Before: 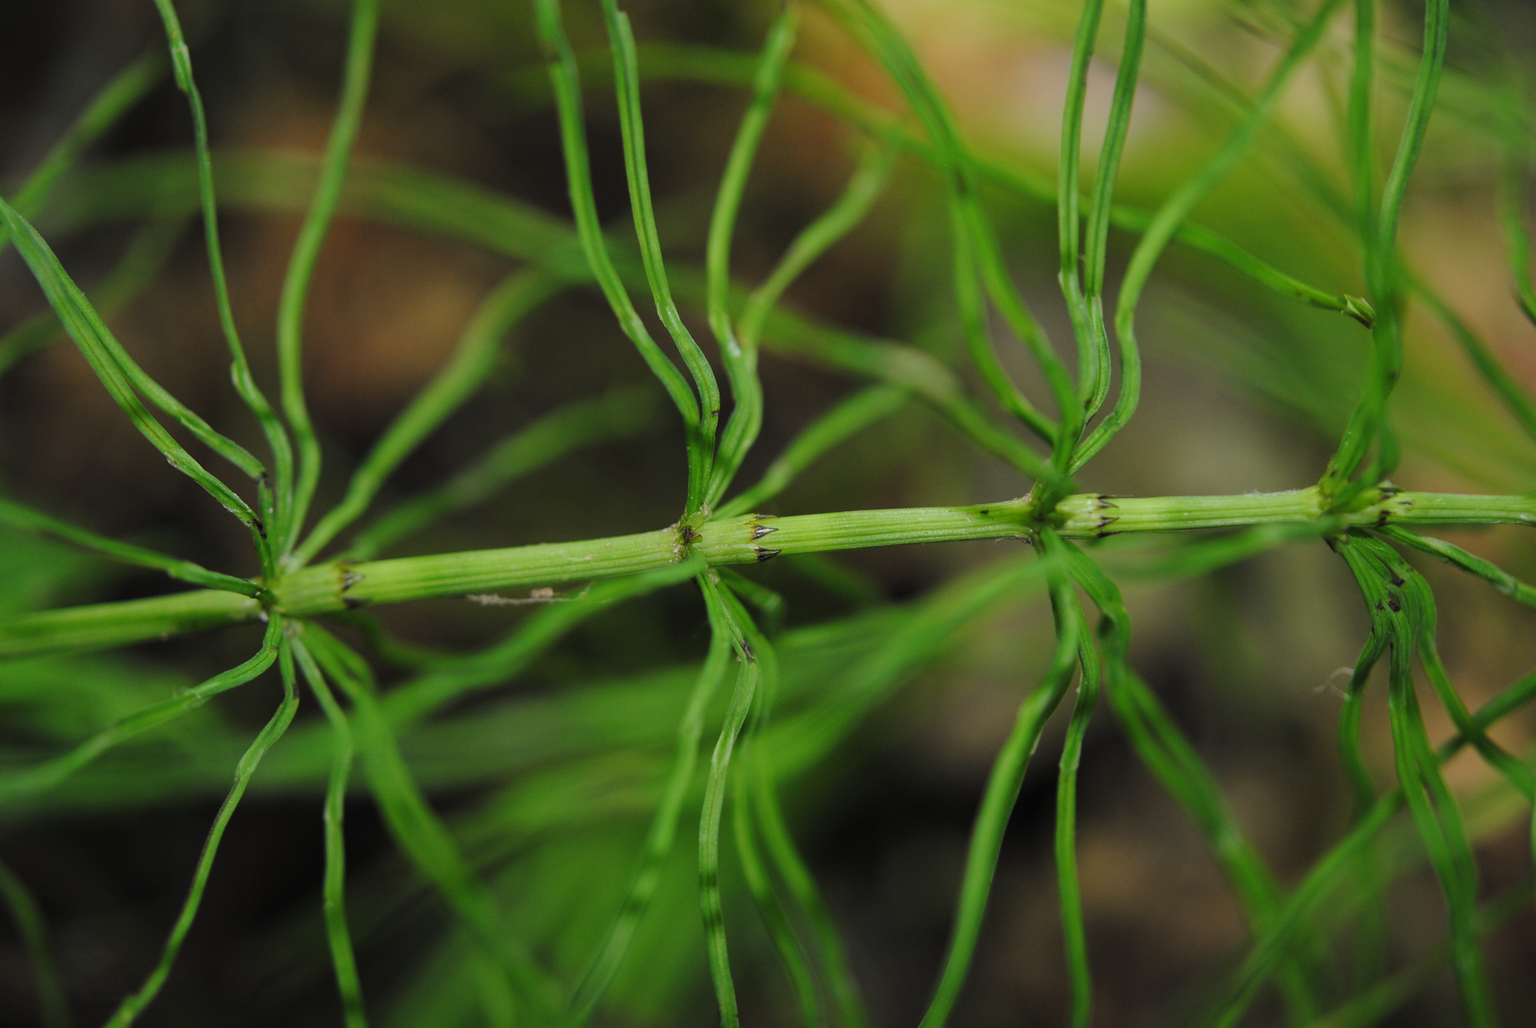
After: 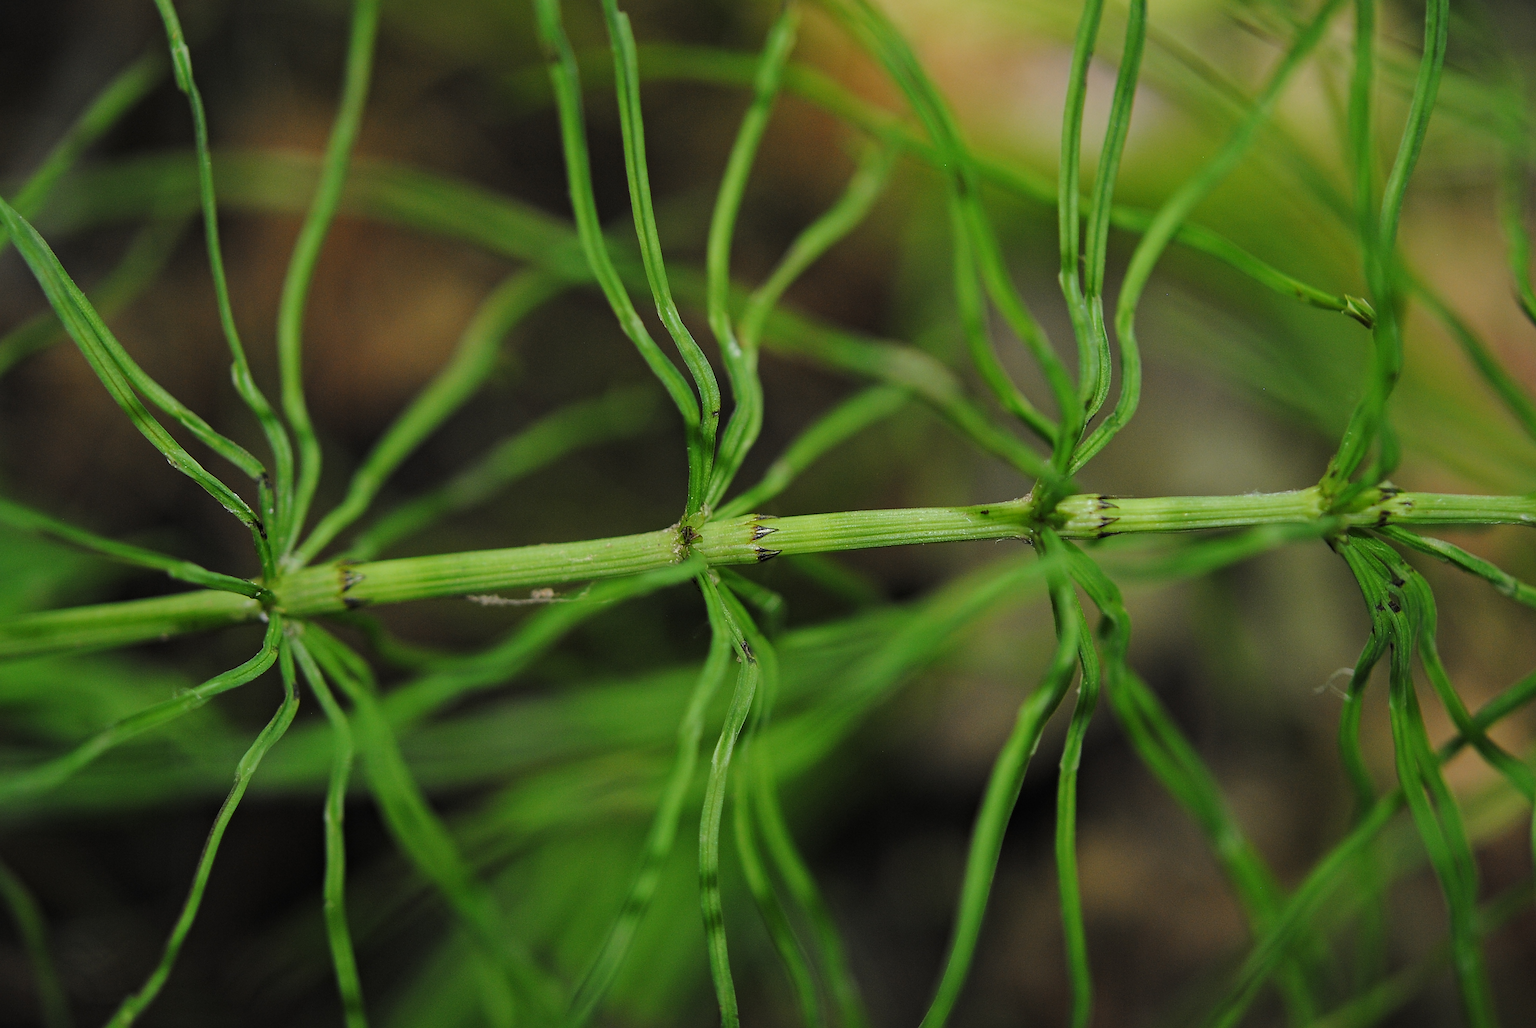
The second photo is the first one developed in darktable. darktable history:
sharpen: radius 1.4, amount 1.25, threshold 0.7
local contrast: mode bilateral grid, contrast 28, coarseness 16, detail 115%, midtone range 0.2
